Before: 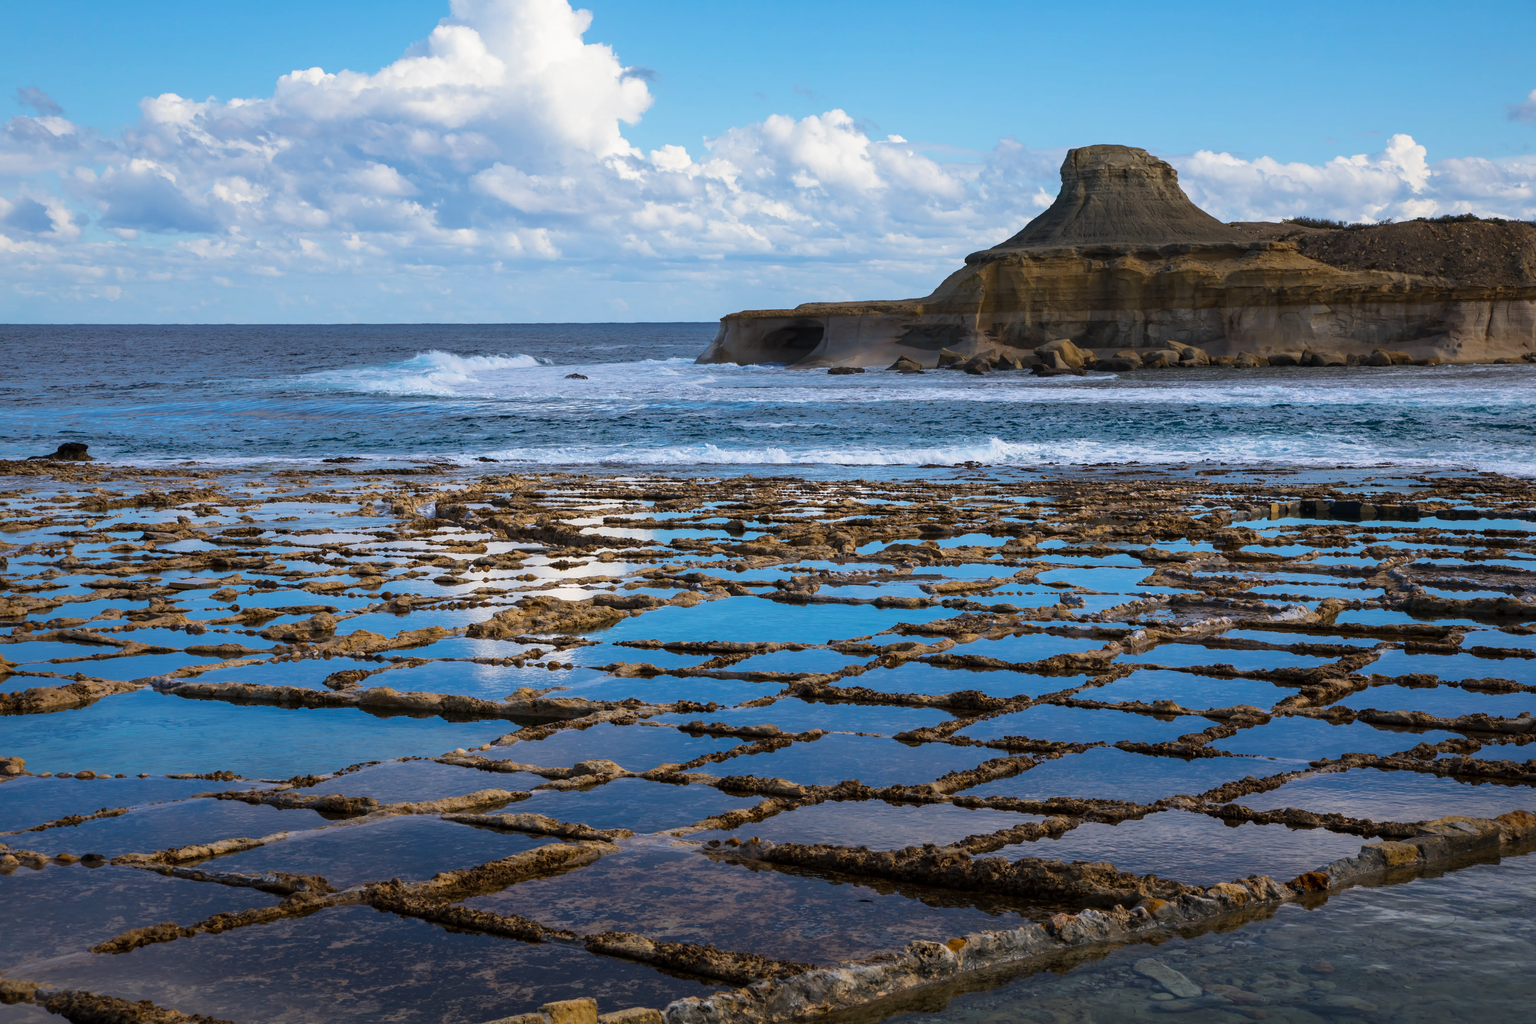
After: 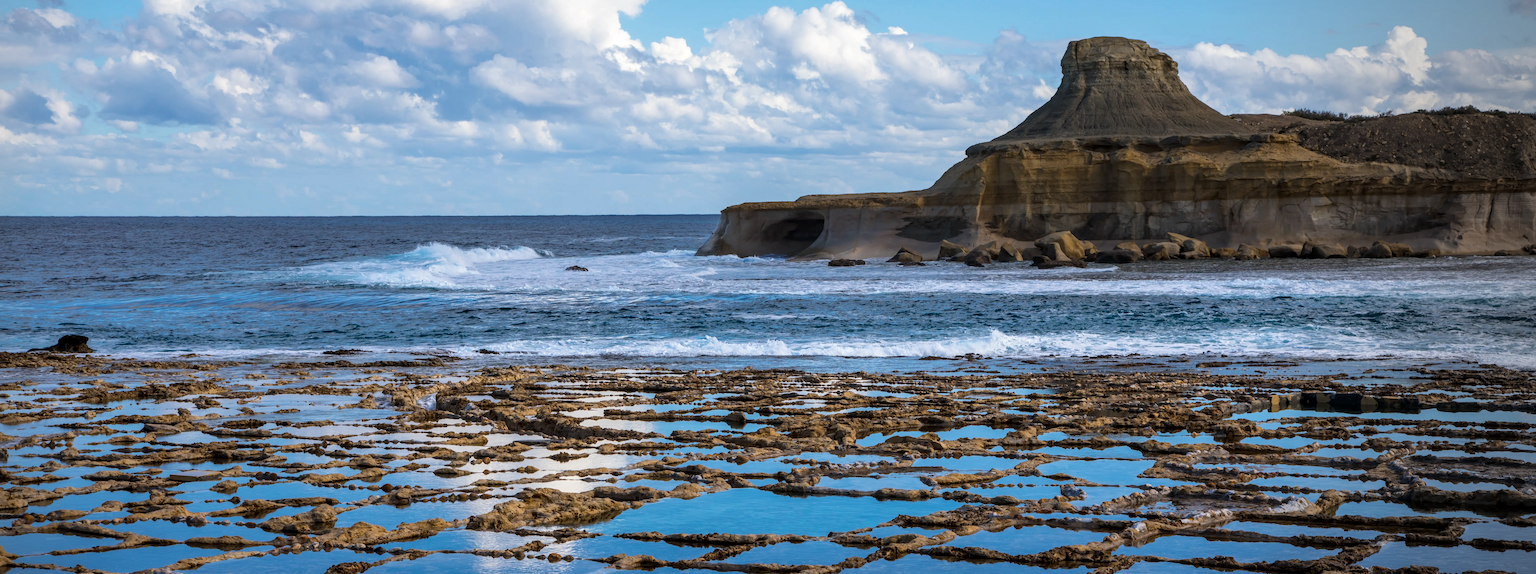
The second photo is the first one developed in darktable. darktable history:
vignetting: center (-0.15, 0.013)
local contrast: on, module defaults
crop and rotate: top 10.605%, bottom 33.274%
